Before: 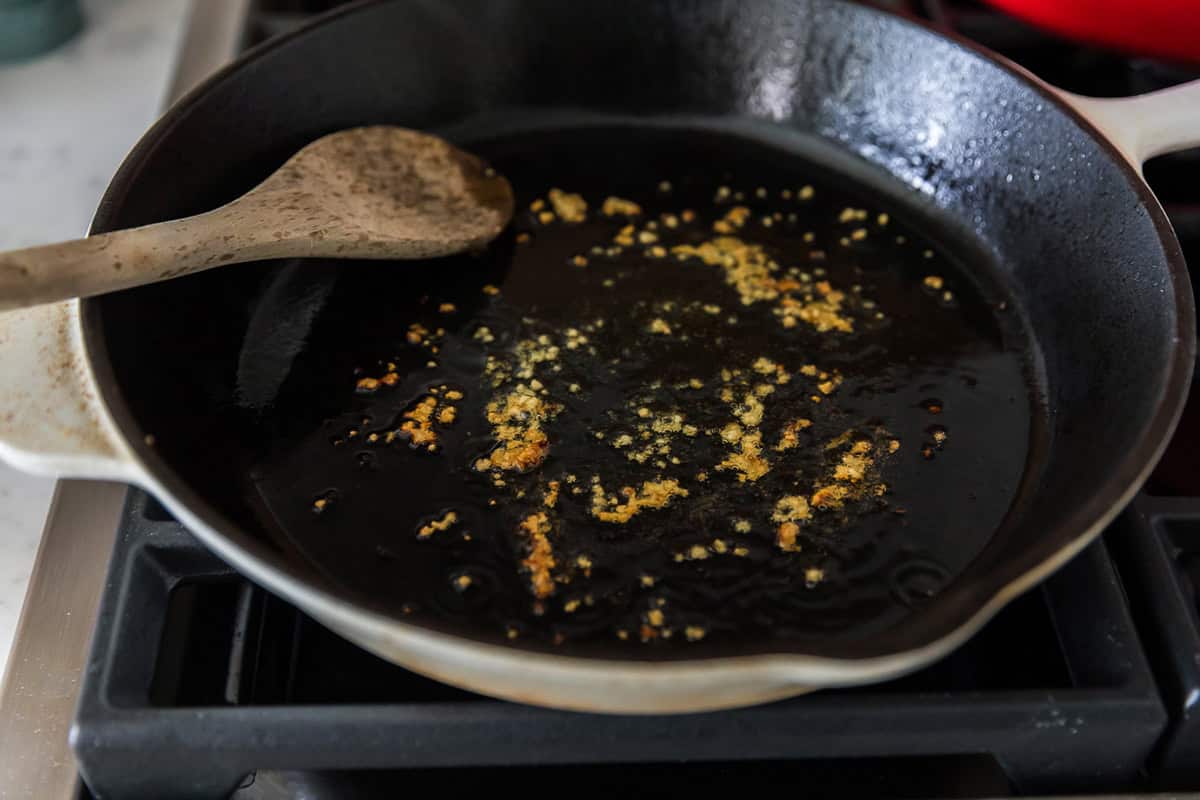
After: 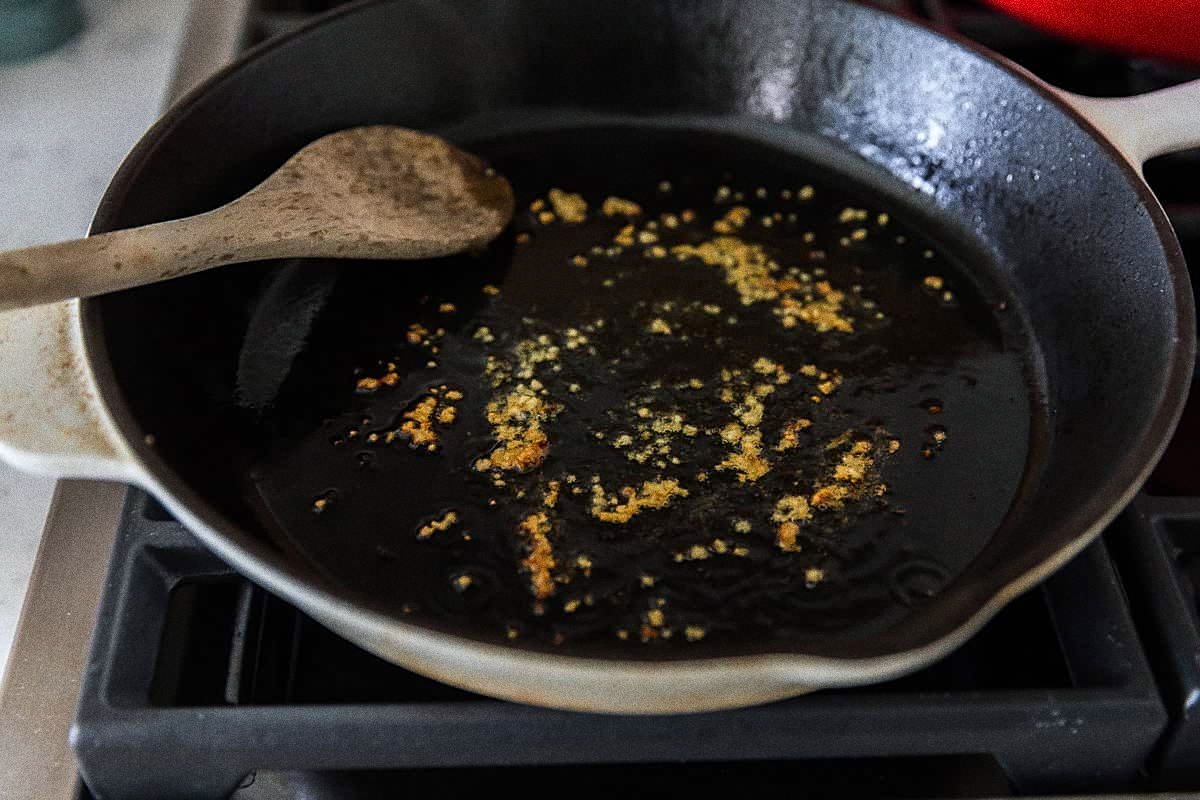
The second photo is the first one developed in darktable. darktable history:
white balance: red 0.988, blue 1.017
sharpen: amount 0.2
grain: coarseness 0.09 ISO, strength 40%
